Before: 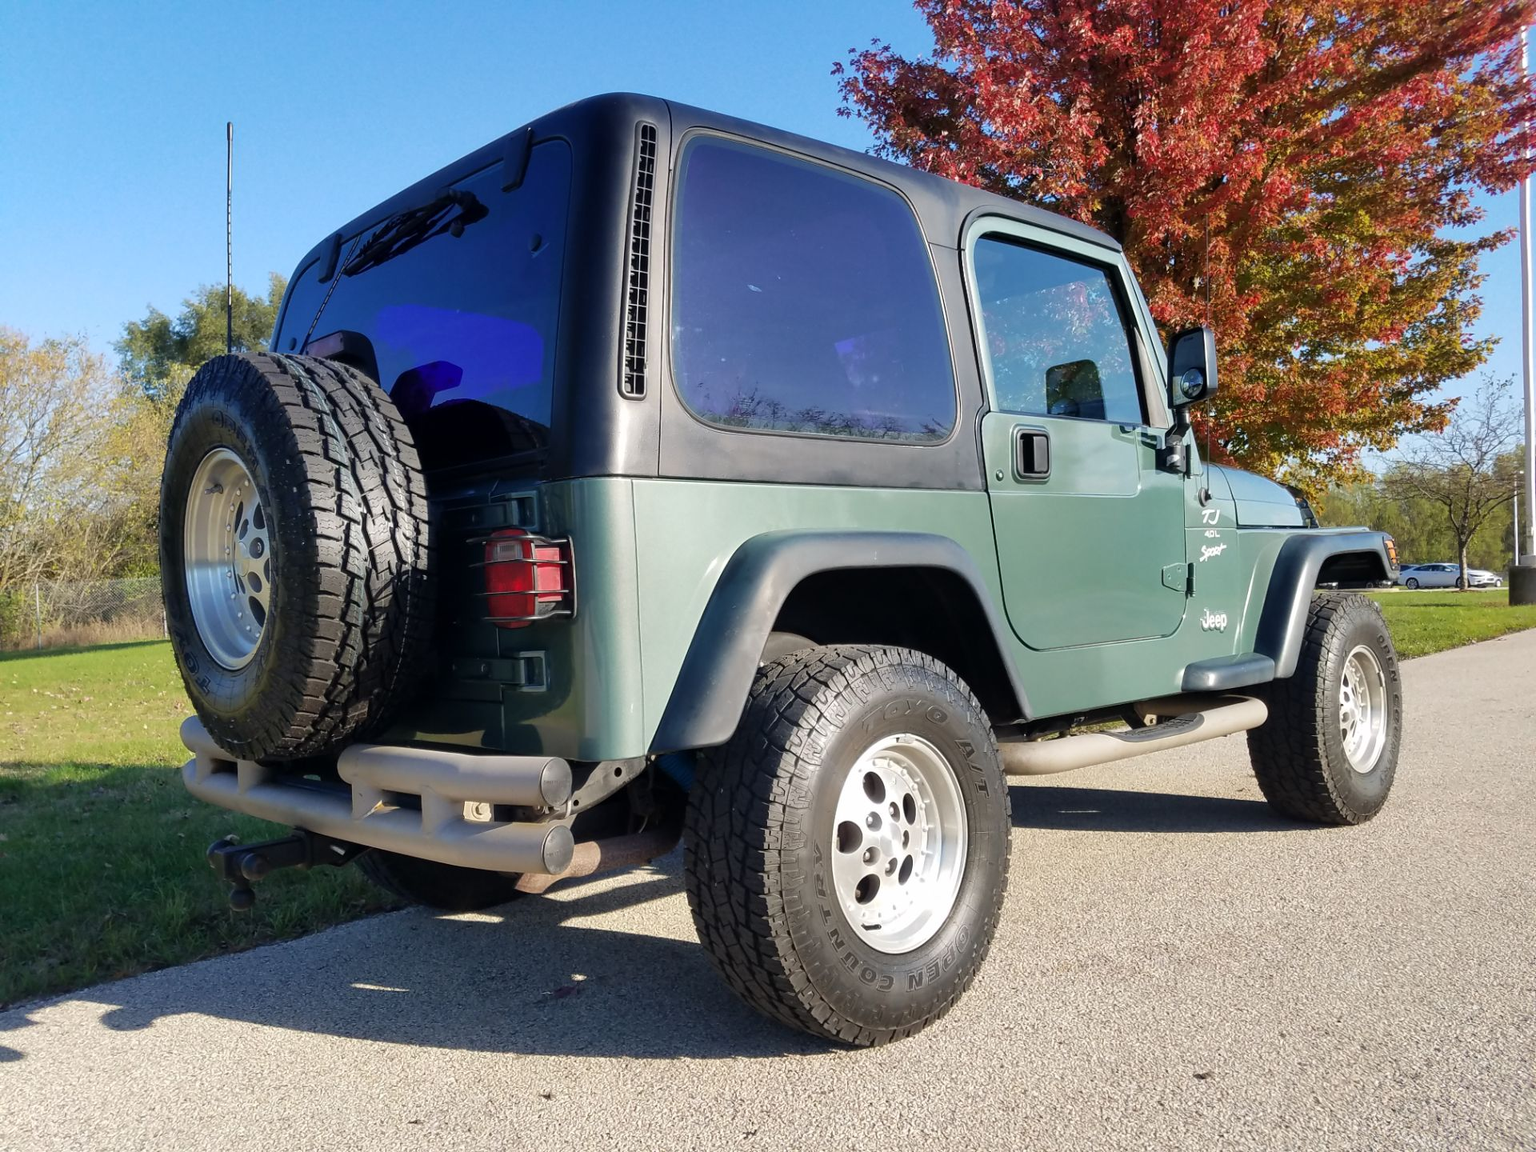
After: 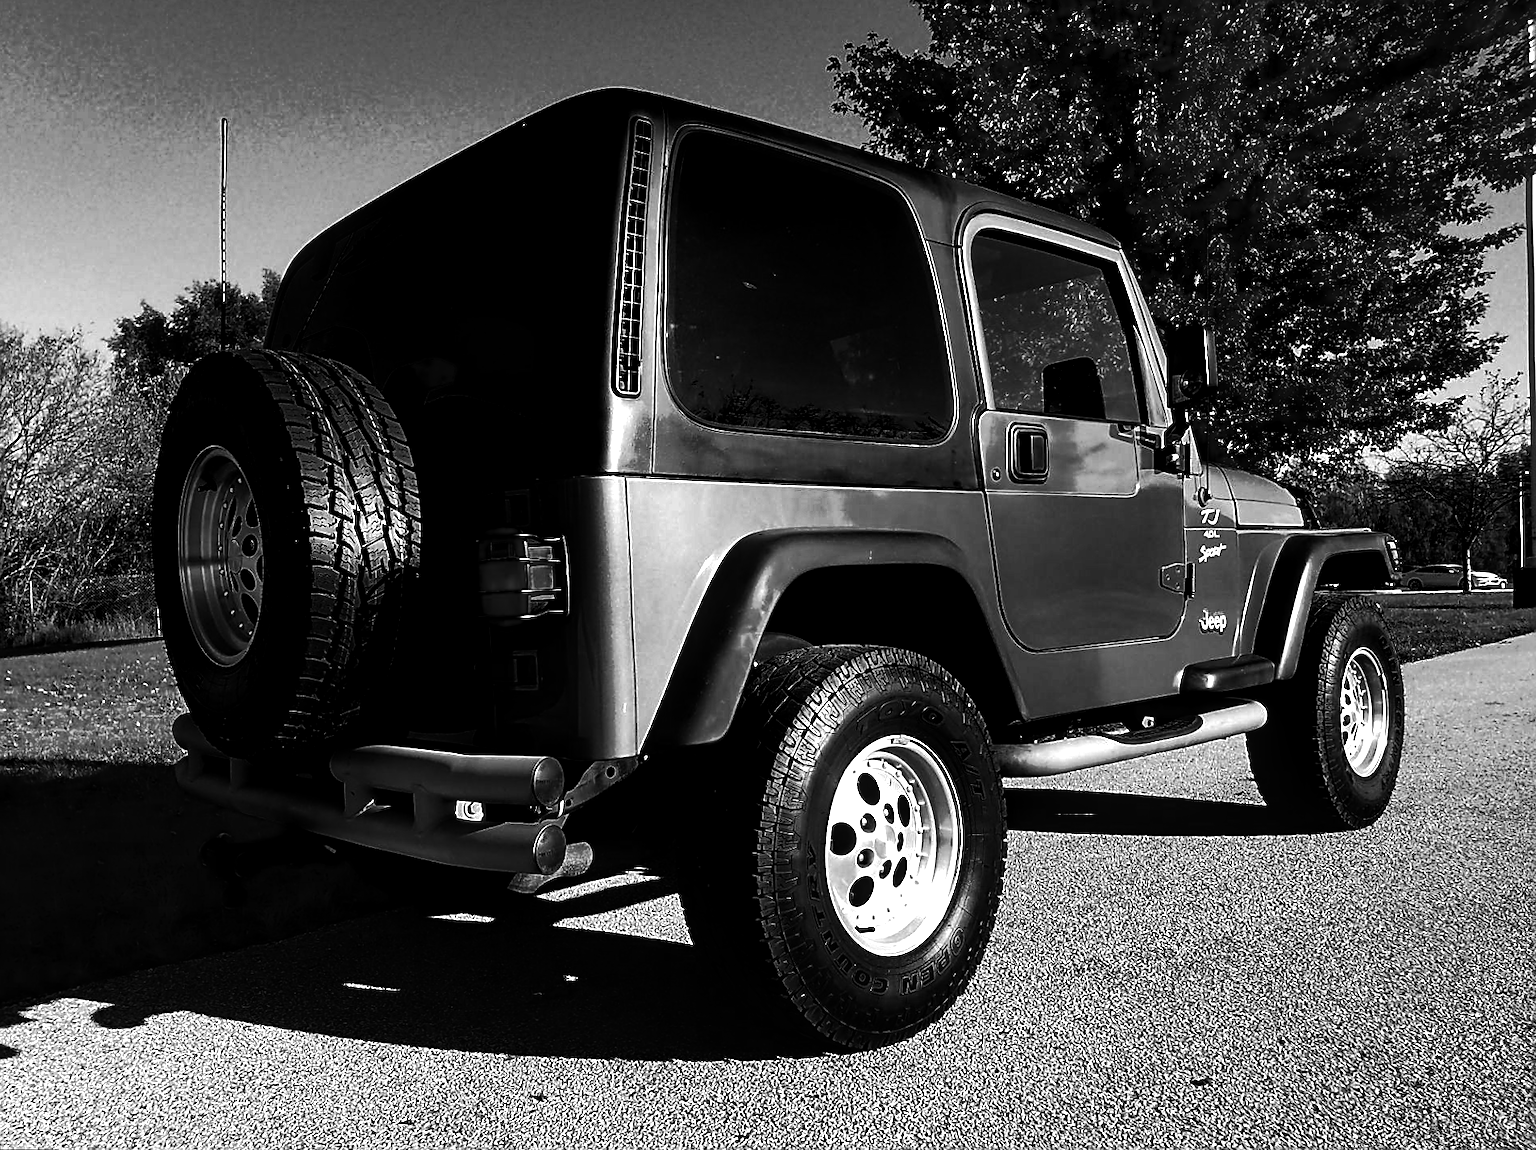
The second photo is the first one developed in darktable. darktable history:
exposure: exposure 0.2 EV, compensate highlight preservation false
monochrome: a 2.21, b -1.33, size 2.2
sharpen: amount 0.75
contrast brightness saturation: brightness -1, saturation 1
color balance rgb: perceptual saturation grading › highlights -31.88%, perceptual saturation grading › mid-tones 5.8%, perceptual saturation grading › shadows 18.12%, perceptual brilliance grading › highlights 3.62%, perceptual brilliance grading › mid-tones -18.12%, perceptual brilliance grading › shadows -41.3%
rotate and perspective: rotation 0.192°, lens shift (horizontal) -0.015, crop left 0.005, crop right 0.996, crop top 0.006, crop bottom 0.99
local contrast: highlights 99%, shadows 86%, detail 160%, midtone range 0.2
tone curve: curves: ch0 [(0, 0) (0.003, 0.003) (0.011, 0.011) (0.025, 0.024) (0.044, 0.043) (0.069, 0.067) (0.1, 0.096) (0.136, 0.131) (0.177, 0.171) (0.224, 0.217) (0.277, 0.267) (0.335, 0.324) (0.399, 0.385) (0.468, 0.452) (0.543, 0.632) (0.623, 0.697) (0.709, 0.766) (0.801, 0.839) (0.898, 0.917) (1, 1)], preserve colors none
